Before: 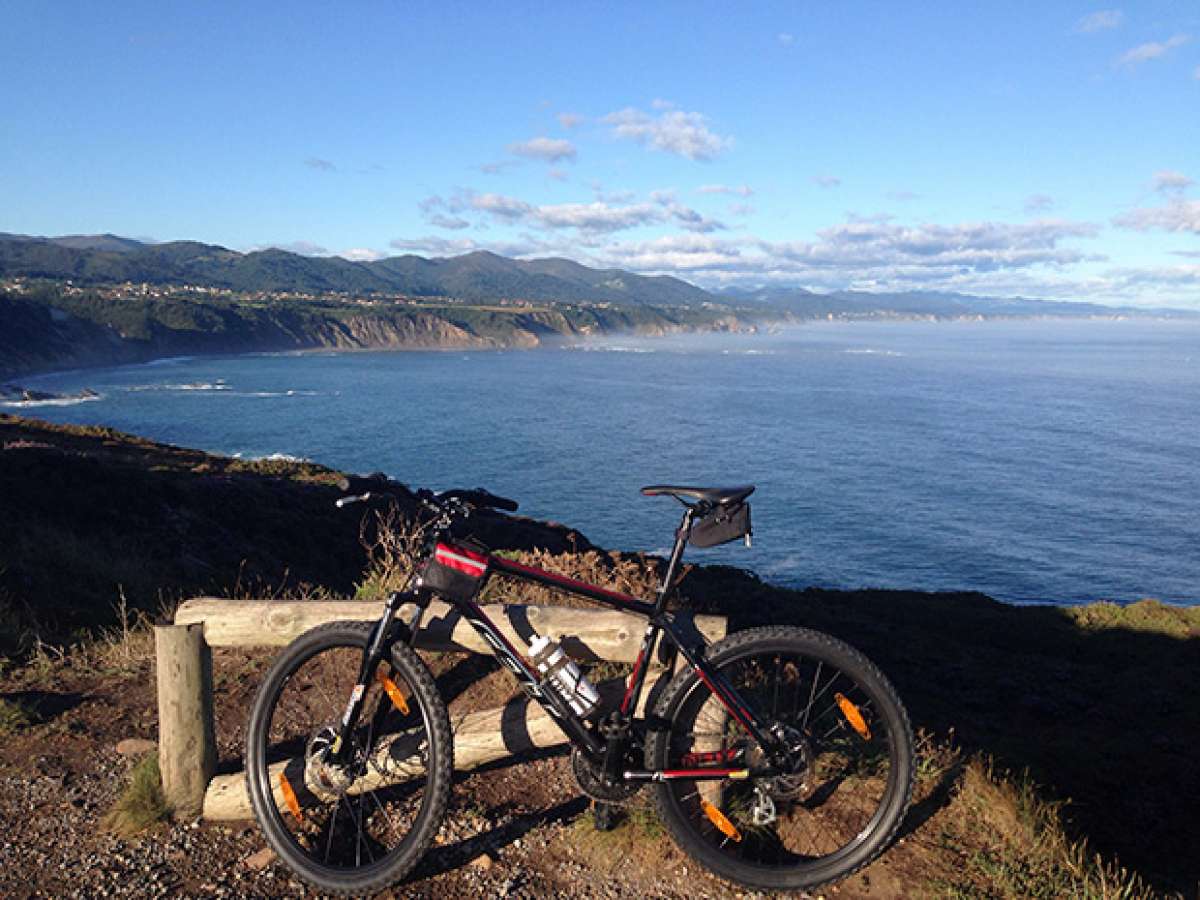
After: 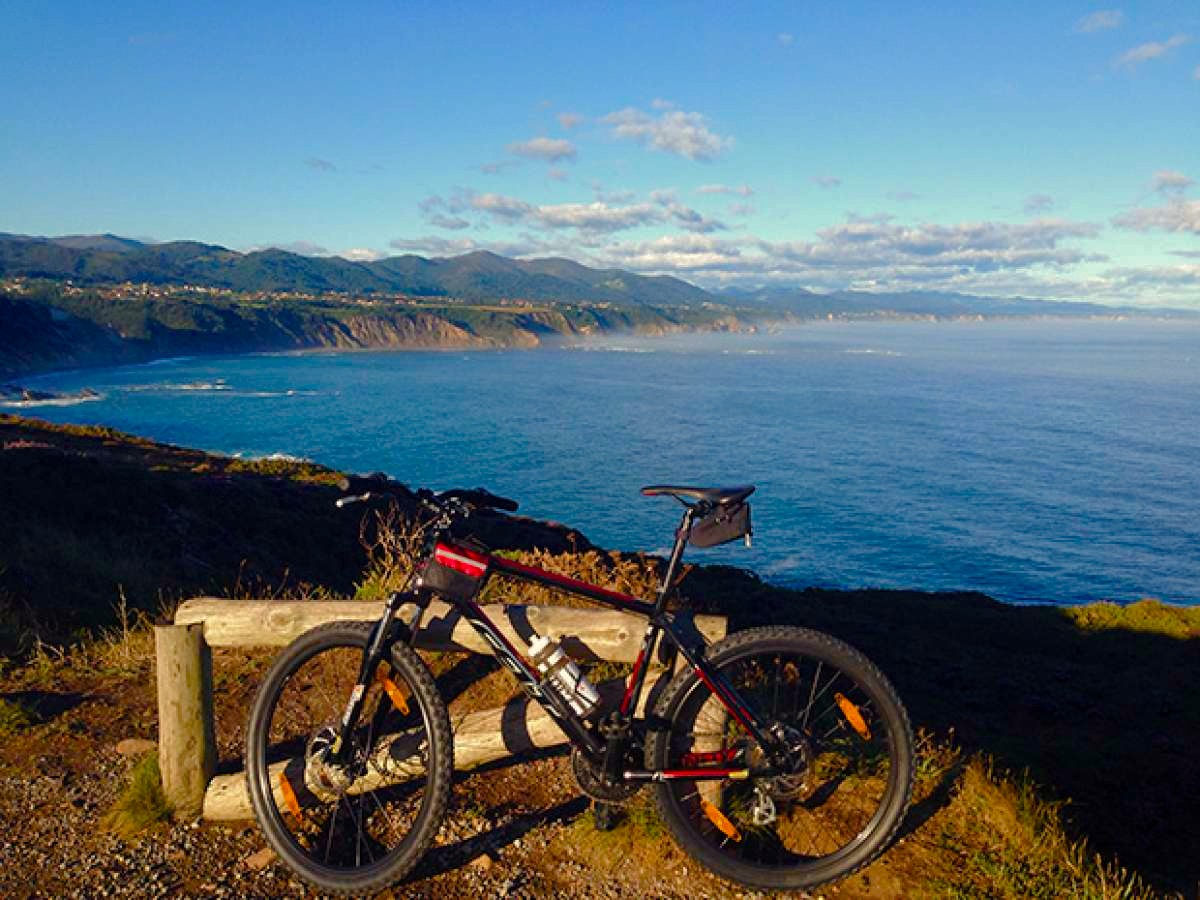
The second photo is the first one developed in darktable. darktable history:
rgb curve: curves: ch0 [(0, 0) (0.175, 0.154) (0.785, 0.663) (1, 1)]
white balance: red 1.029, blue 0.92
color balance rgb: perceptual saturation grading › global saturation 20%, perceptual saturation grading › highlights -25%, perceptual saturation grading › shadows 50.52%, global vibrance 40.24%
